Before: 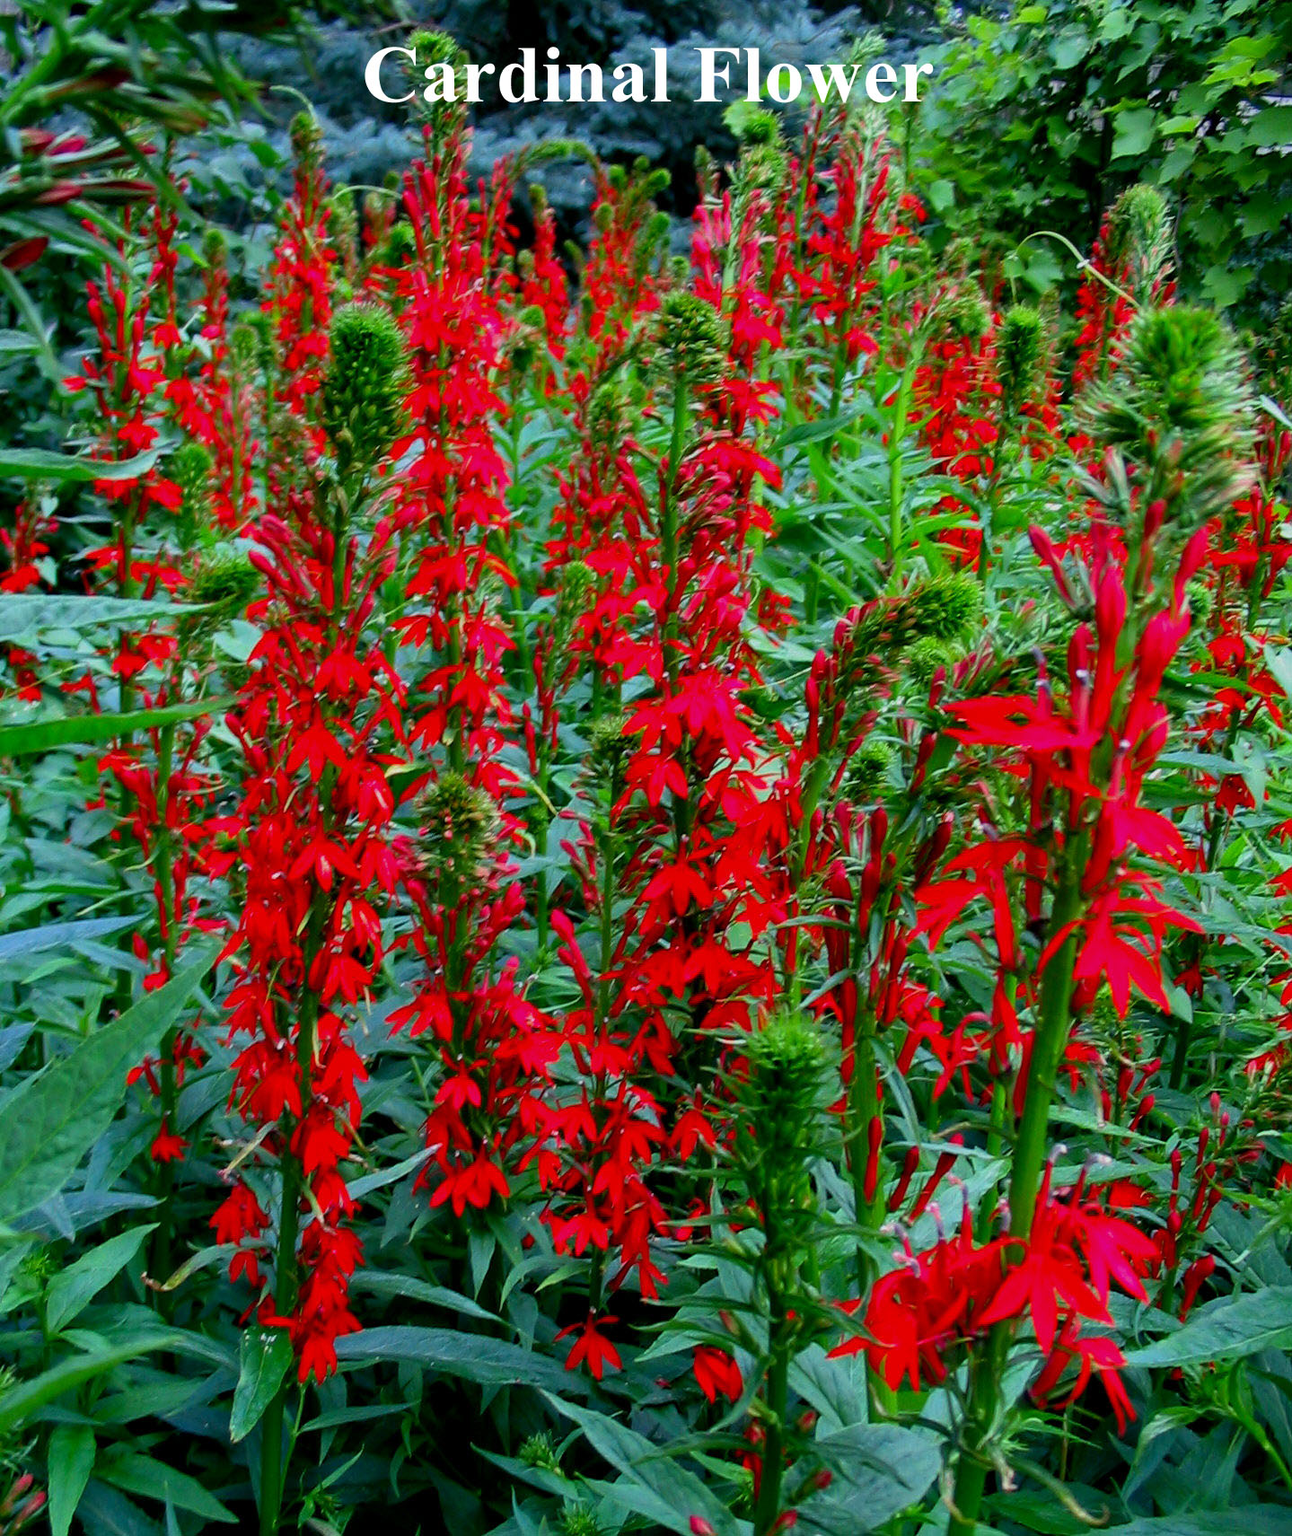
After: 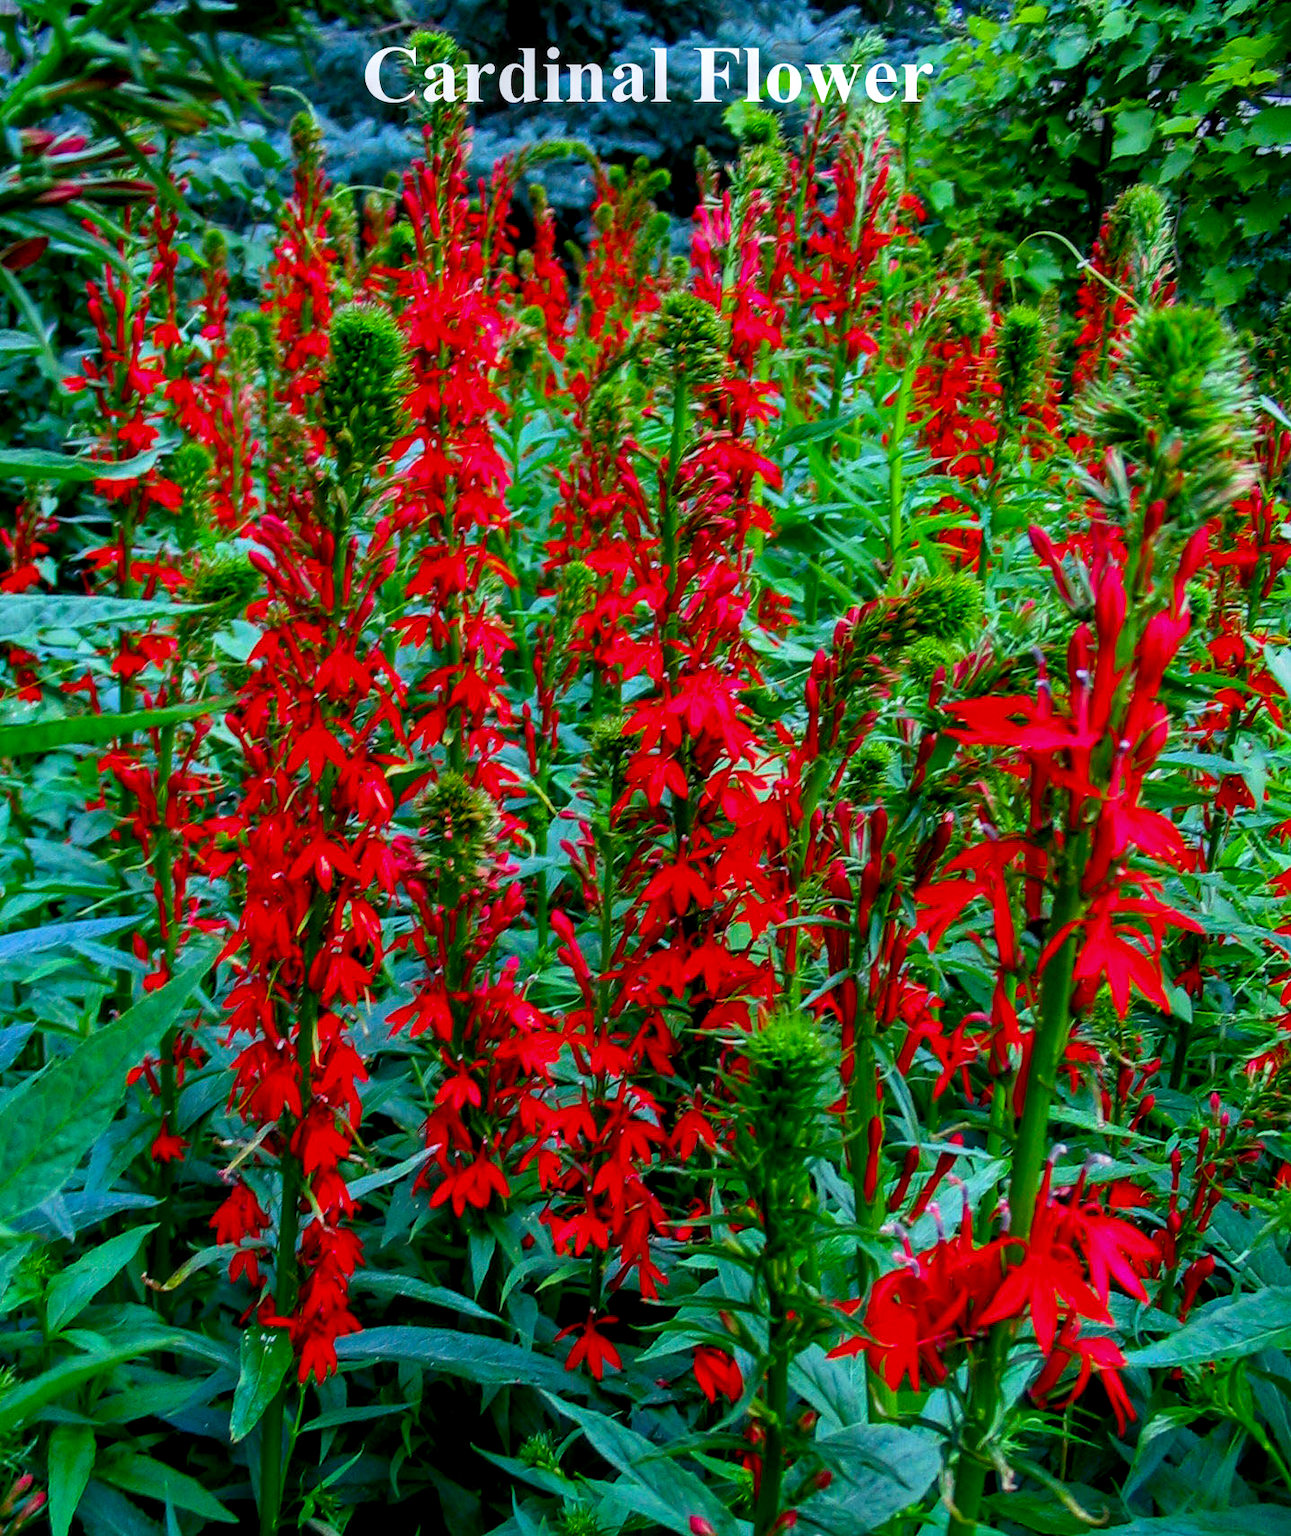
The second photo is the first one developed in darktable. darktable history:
color balance rgb: perceptual saturation grading › global saturation 25%, global vibrance 20%
local contrast: on, module defaults
rotate and perspective: crop left 0, crop top 0
white balance: red 0.983, blue 1.036
